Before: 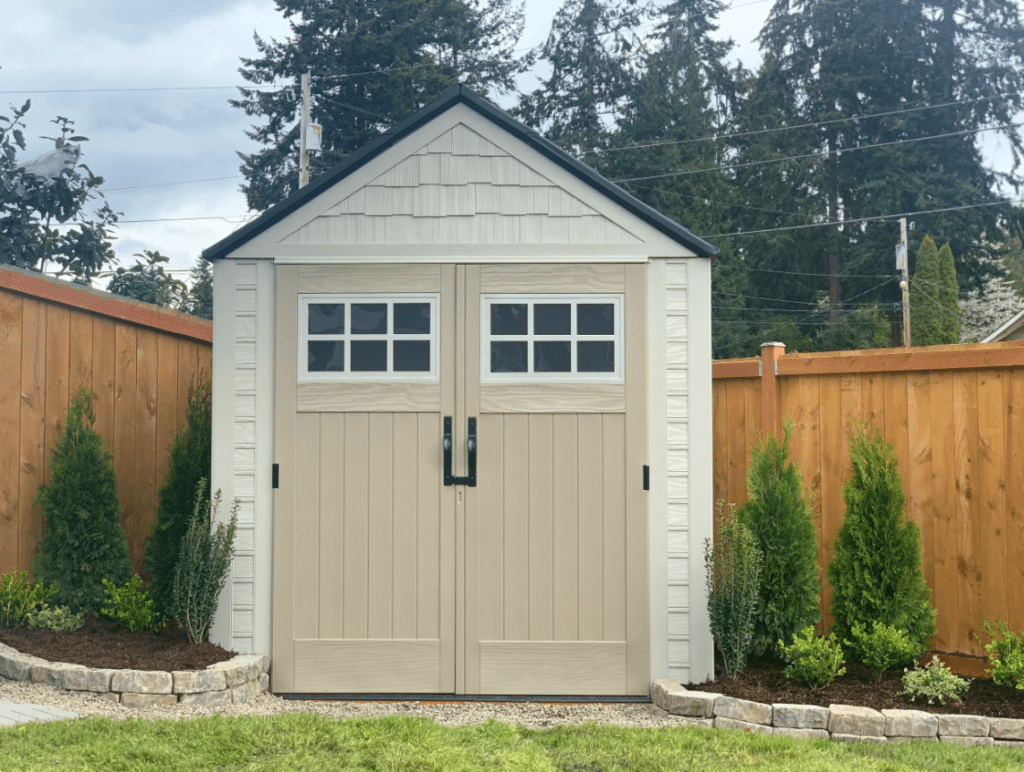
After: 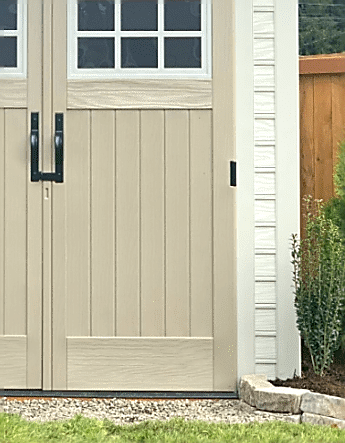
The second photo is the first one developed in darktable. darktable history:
contrast brightness saturation: brightness 0.143
crop: left 40.423%, top 39.482%, right 25.819%, bottom 3.12%
sharpen: radius 1.389, amount 1.237, threshold 0.69
local contrast: mode bilateral grid, contrast 71, coarseness 75, detail 180%, midtone range 0.2
